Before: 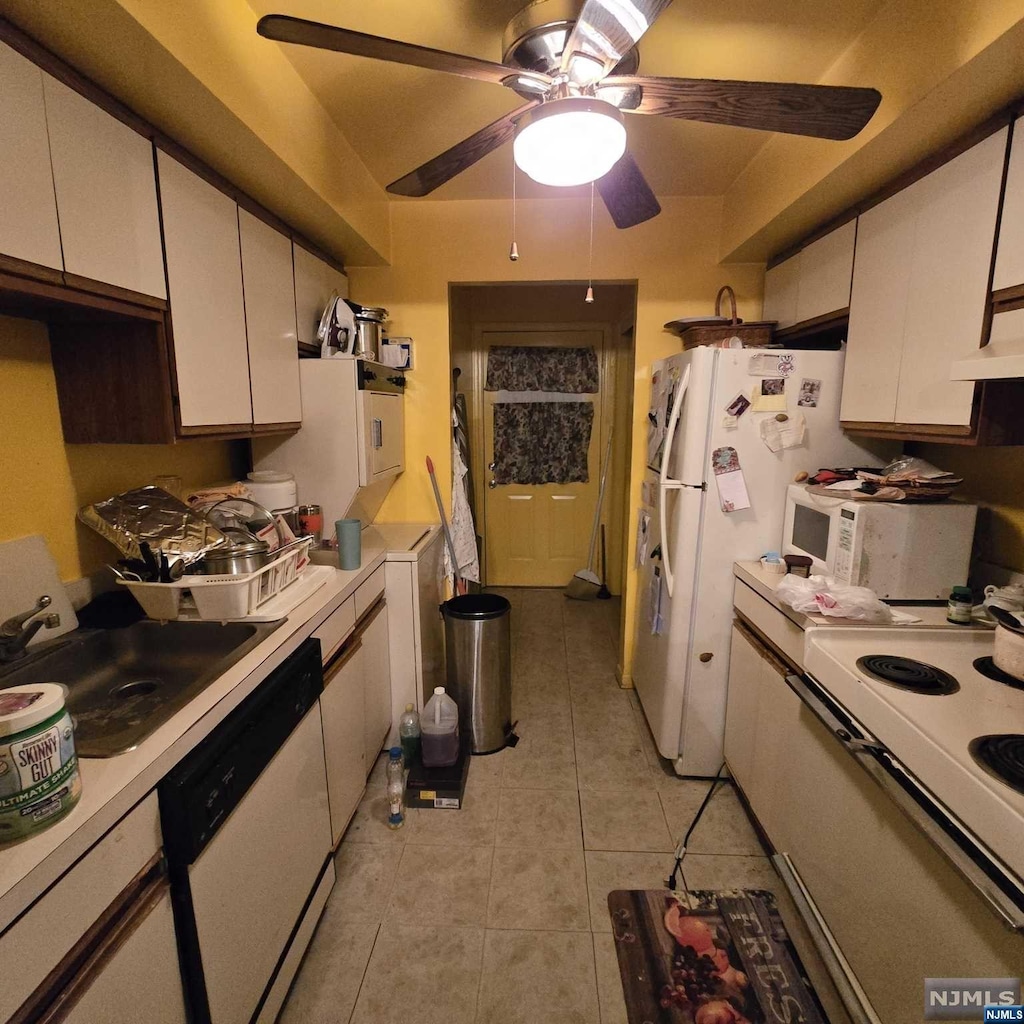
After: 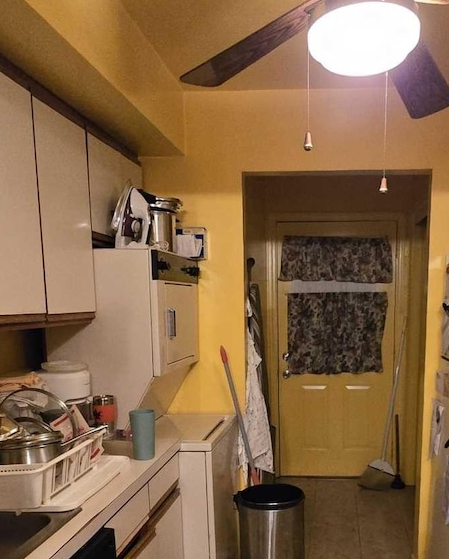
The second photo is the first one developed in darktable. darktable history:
crop: left 20.207%, top 10.779%, right 35.894%, bottom 34.545%
